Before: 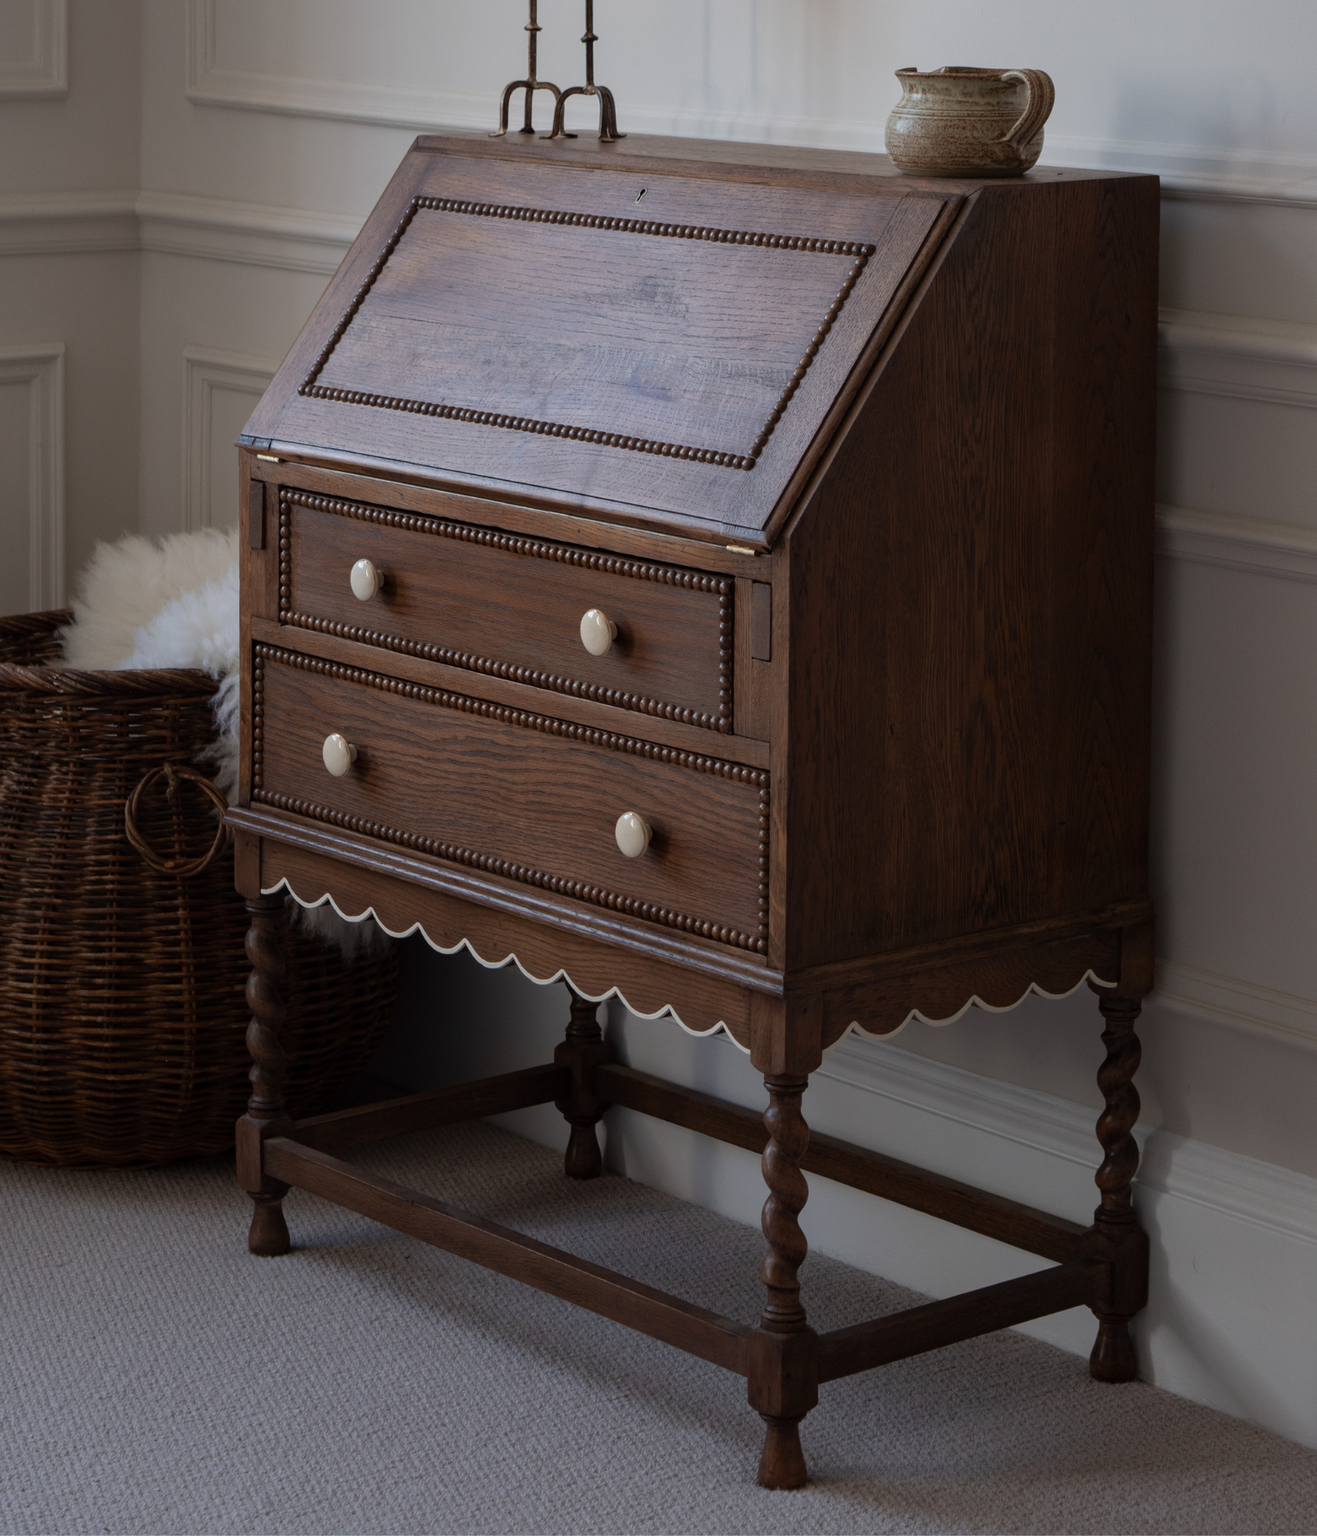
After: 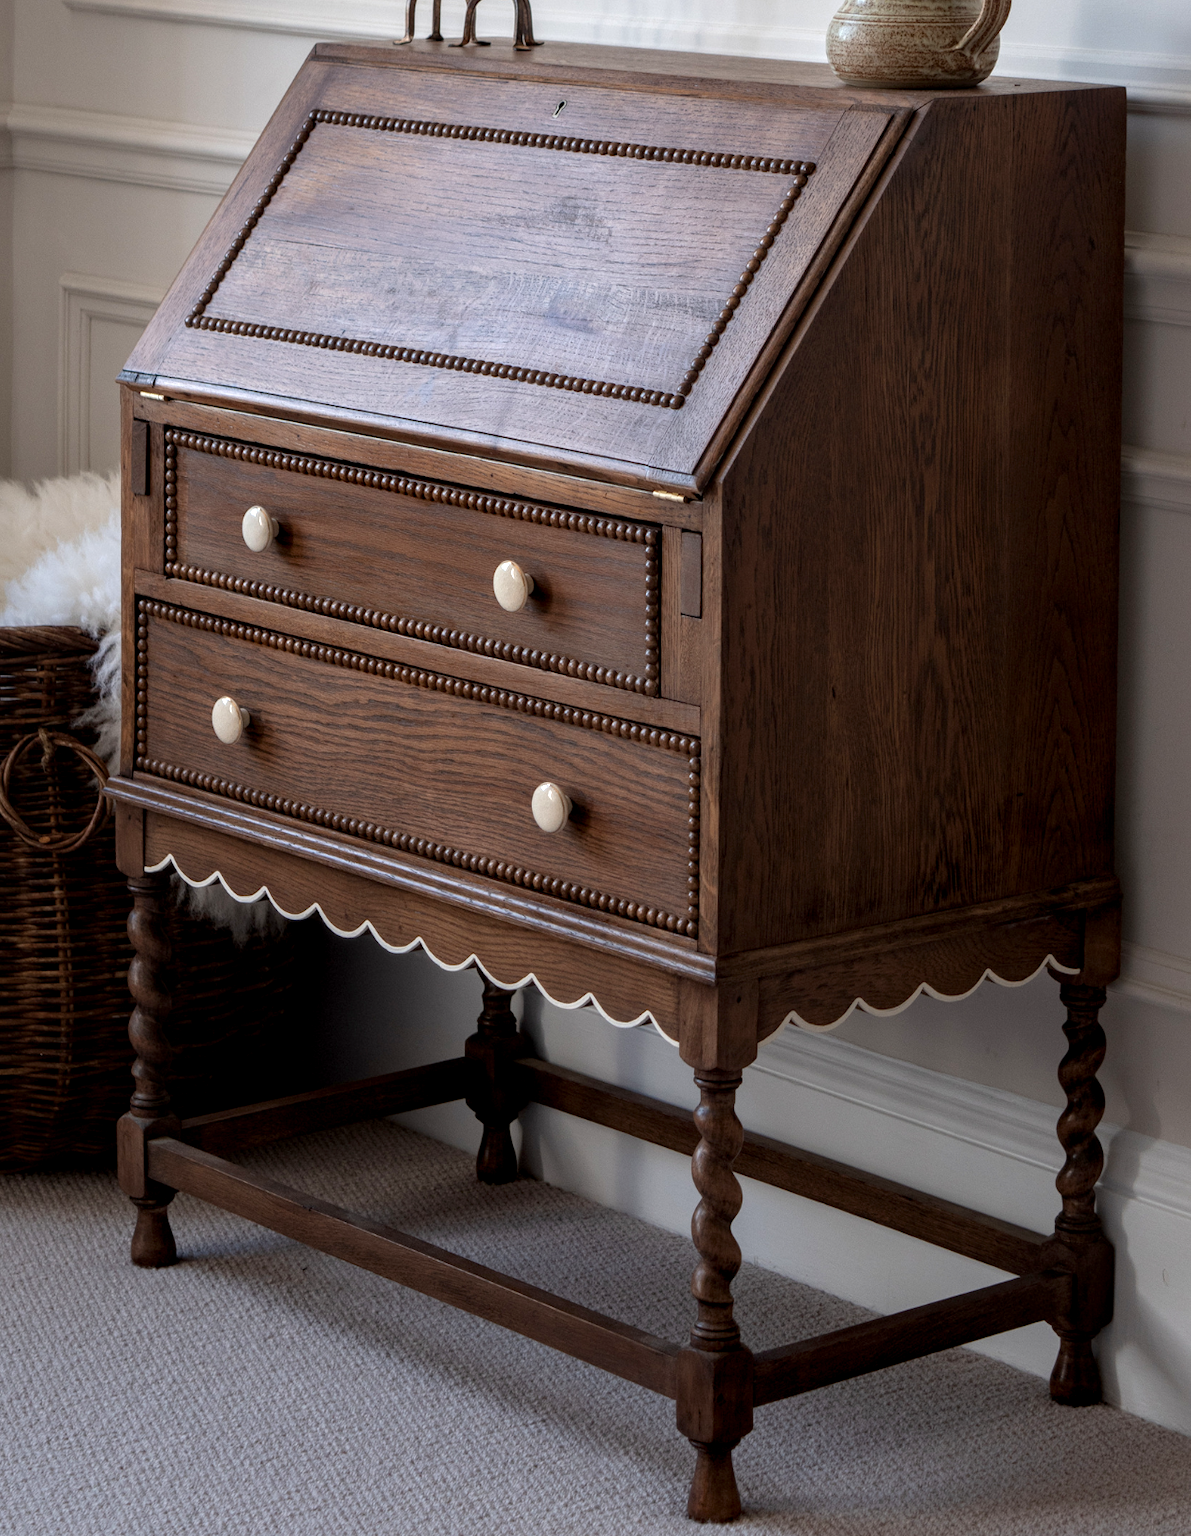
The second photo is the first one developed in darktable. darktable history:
exposure: black level correction 0.001, exposure 0.675 EV, compensate highlight preservation false
local contrast: detail 130%
crop: left 9.807%, top 6.259%, right 7.334%, bottom 2.177%
